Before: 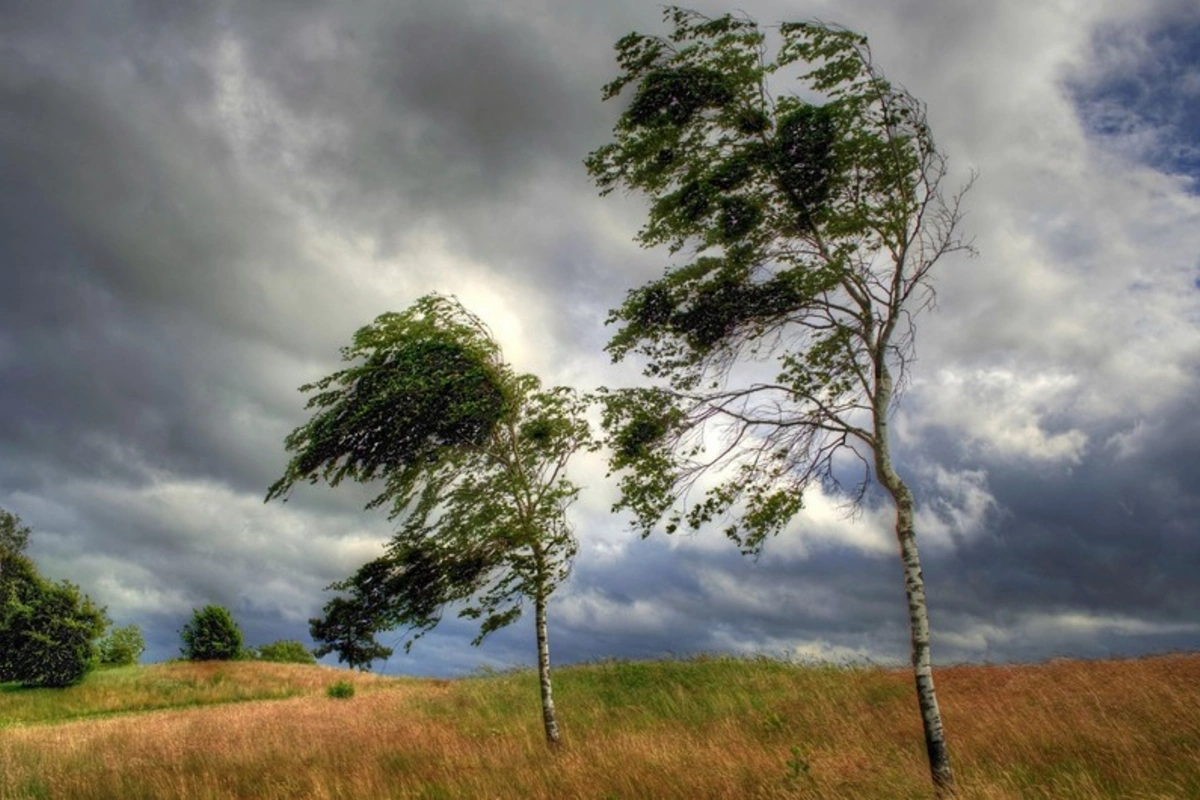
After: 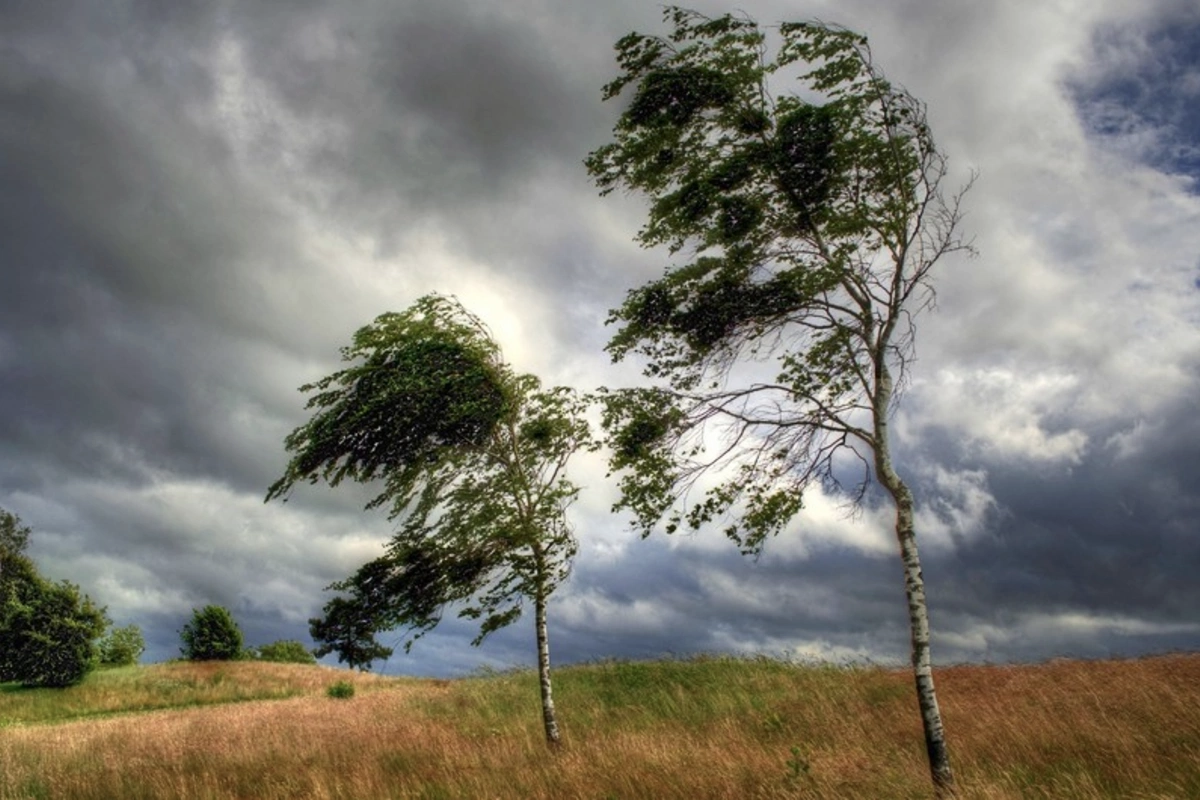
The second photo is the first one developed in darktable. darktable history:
contrast brightness saturation: contrast 0.114, saturation -0.156
